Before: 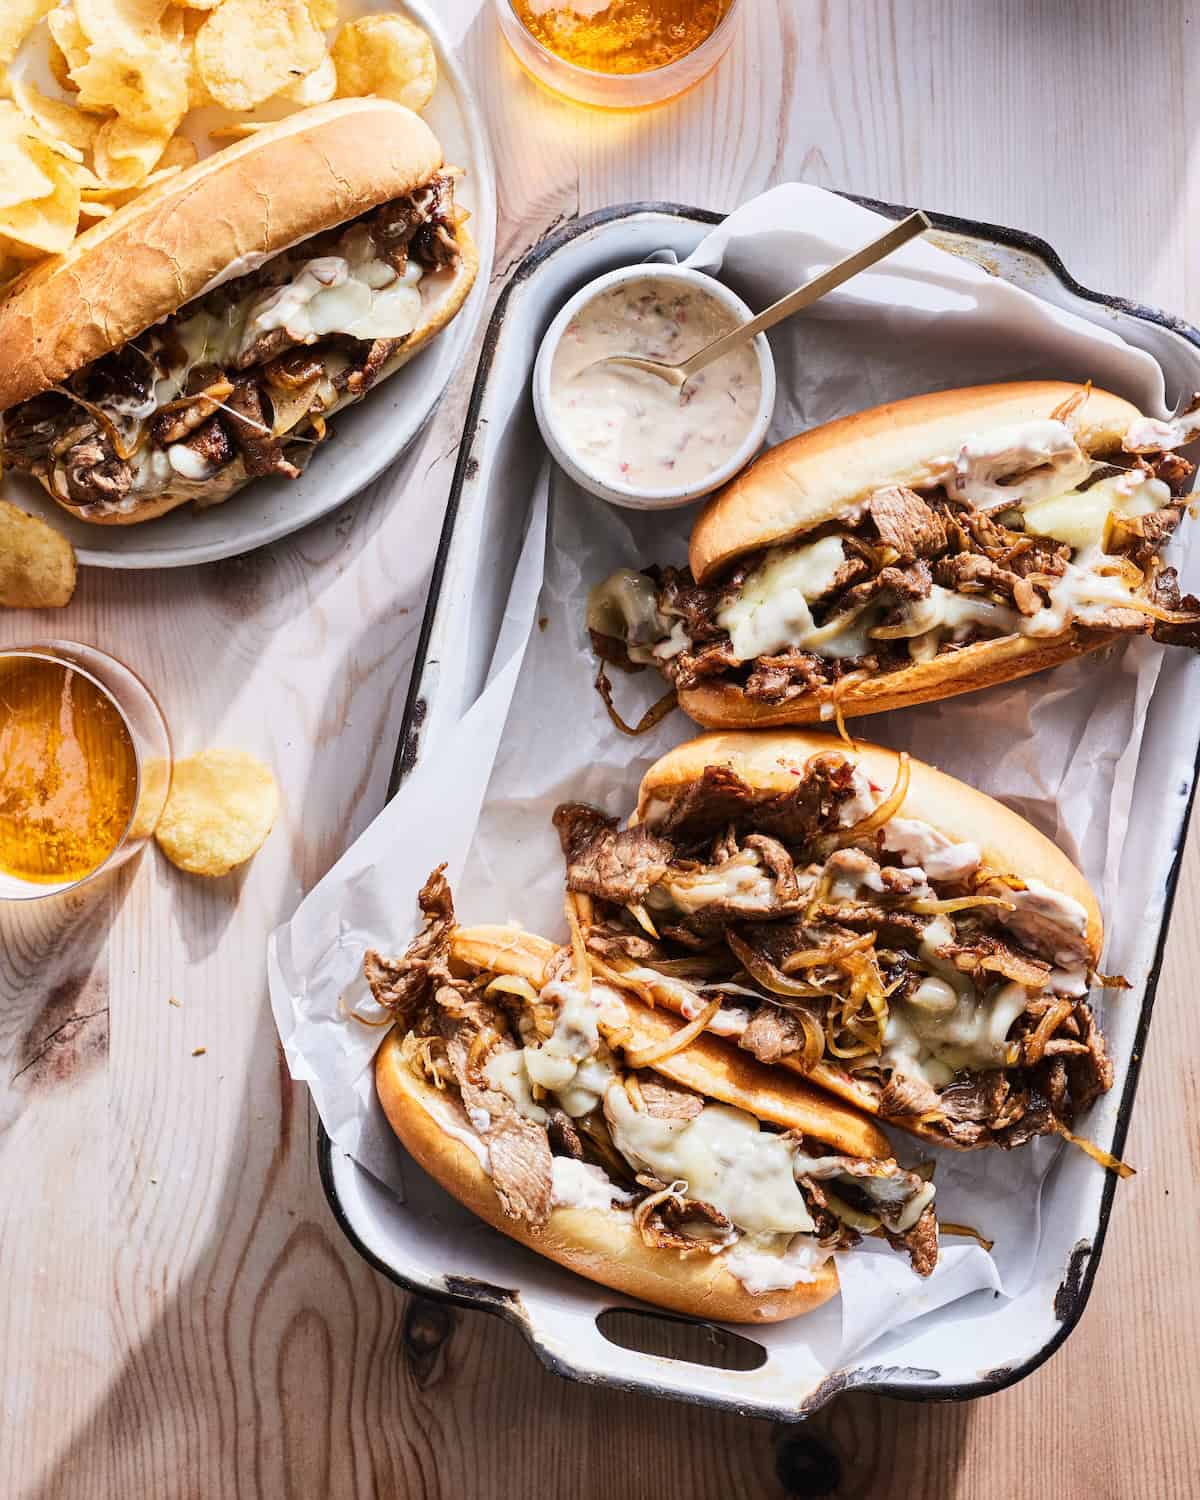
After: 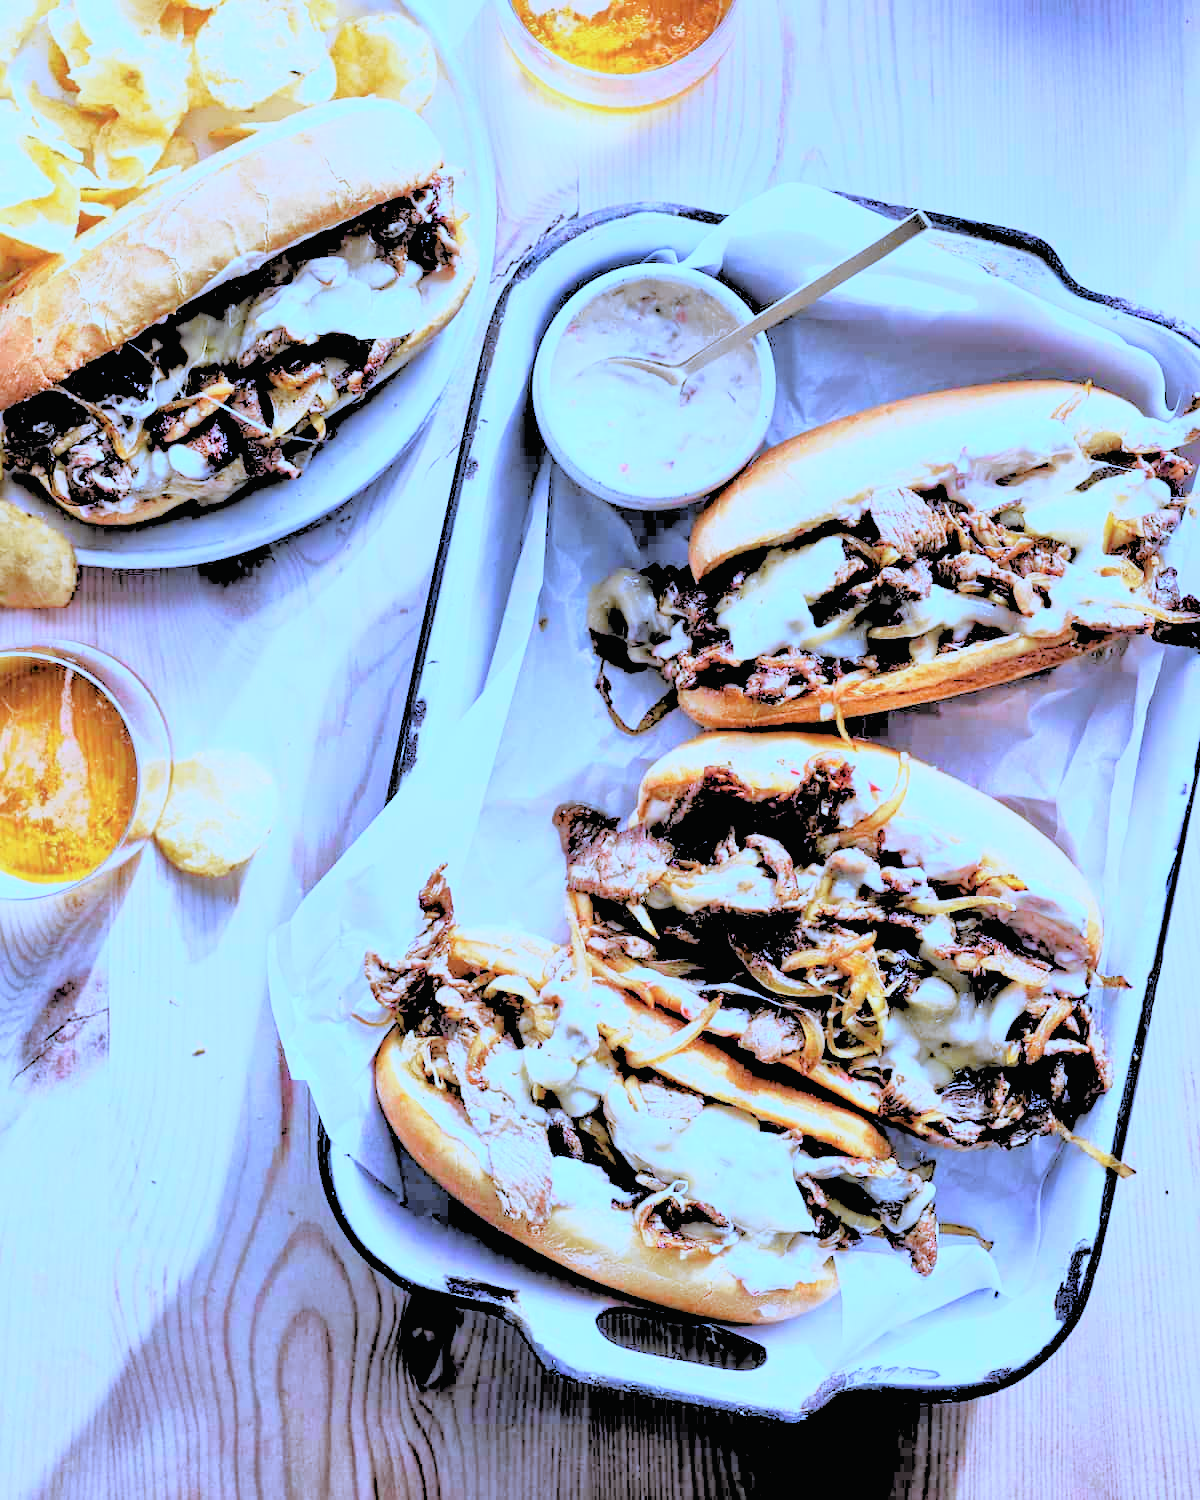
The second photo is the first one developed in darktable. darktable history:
rgb levels: levels [[0.027, 0.429, 0.996], [0, 0.5, 1], [0, 0.5, 1]]
tone curve: curves: ch0 [(0, 0.009) (0.105, 0.08) (0.195, 0.18) (0.283, 0.316) (0.384, 0.434) (0.485, 0.531) (0.638, 0.69) (0.81, 0.872) (1, 0.977)]; ch1 [(0, 0) (0.161, 0.092) (0.35, 0.33) (0.379, 0.401) (0.456, 0.469) (0.502, 0.5) (0.525, 0.518) (0.586, 0.617) (0.635, 0.655) (1, 1)]; ch2 [(0, 0) (0.371, 0.362) (0.437, 0.437) (0.48, 0.49) (0.53, 0.515) (0.56, 0.571) (0.622, 0.606) (1, 1)], color space Lab, independent channels, preserve colors none
tone equalizer: -8 EV 0.001 EV, -7 EV -0.004 EV, -6 EV 0.009 EV, -5 EV 0.032 EV, -4 EV 0.276 EV, -3 EV 0.644 EV, -2 EV 0.584 EV, -1 EV 0.187 EV, +0 EV 0.024 EV
white balance: red 0.766, blue 1.537
